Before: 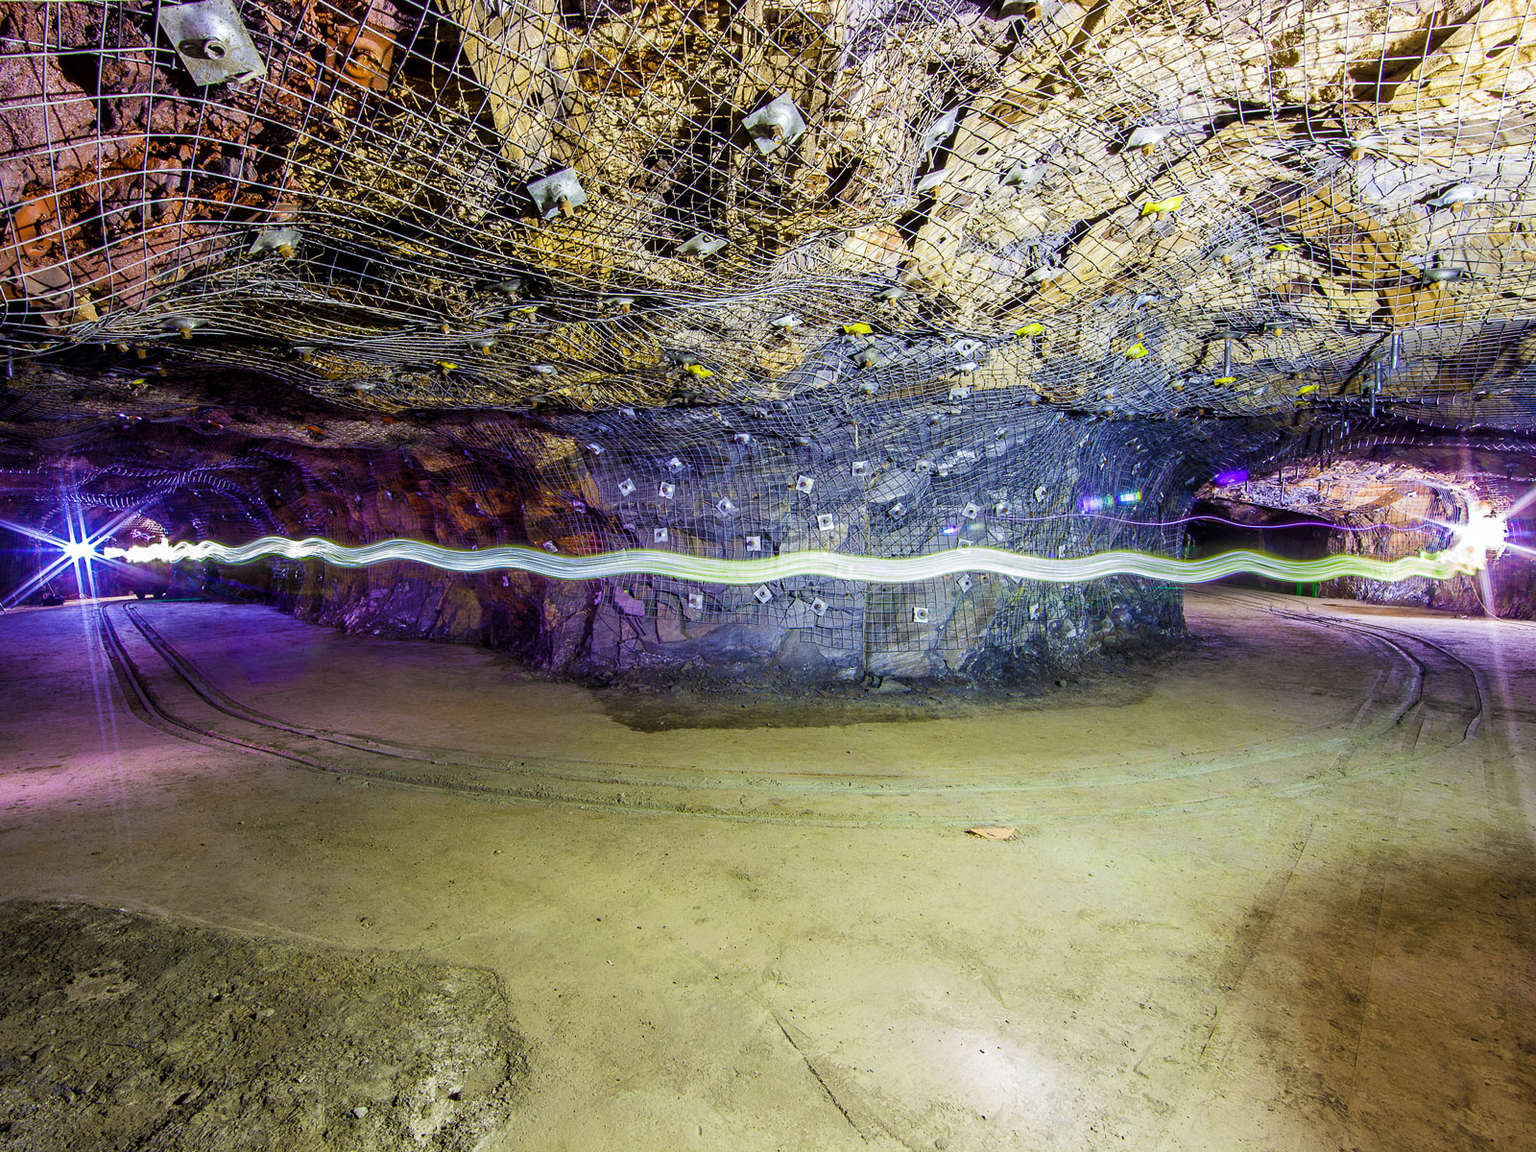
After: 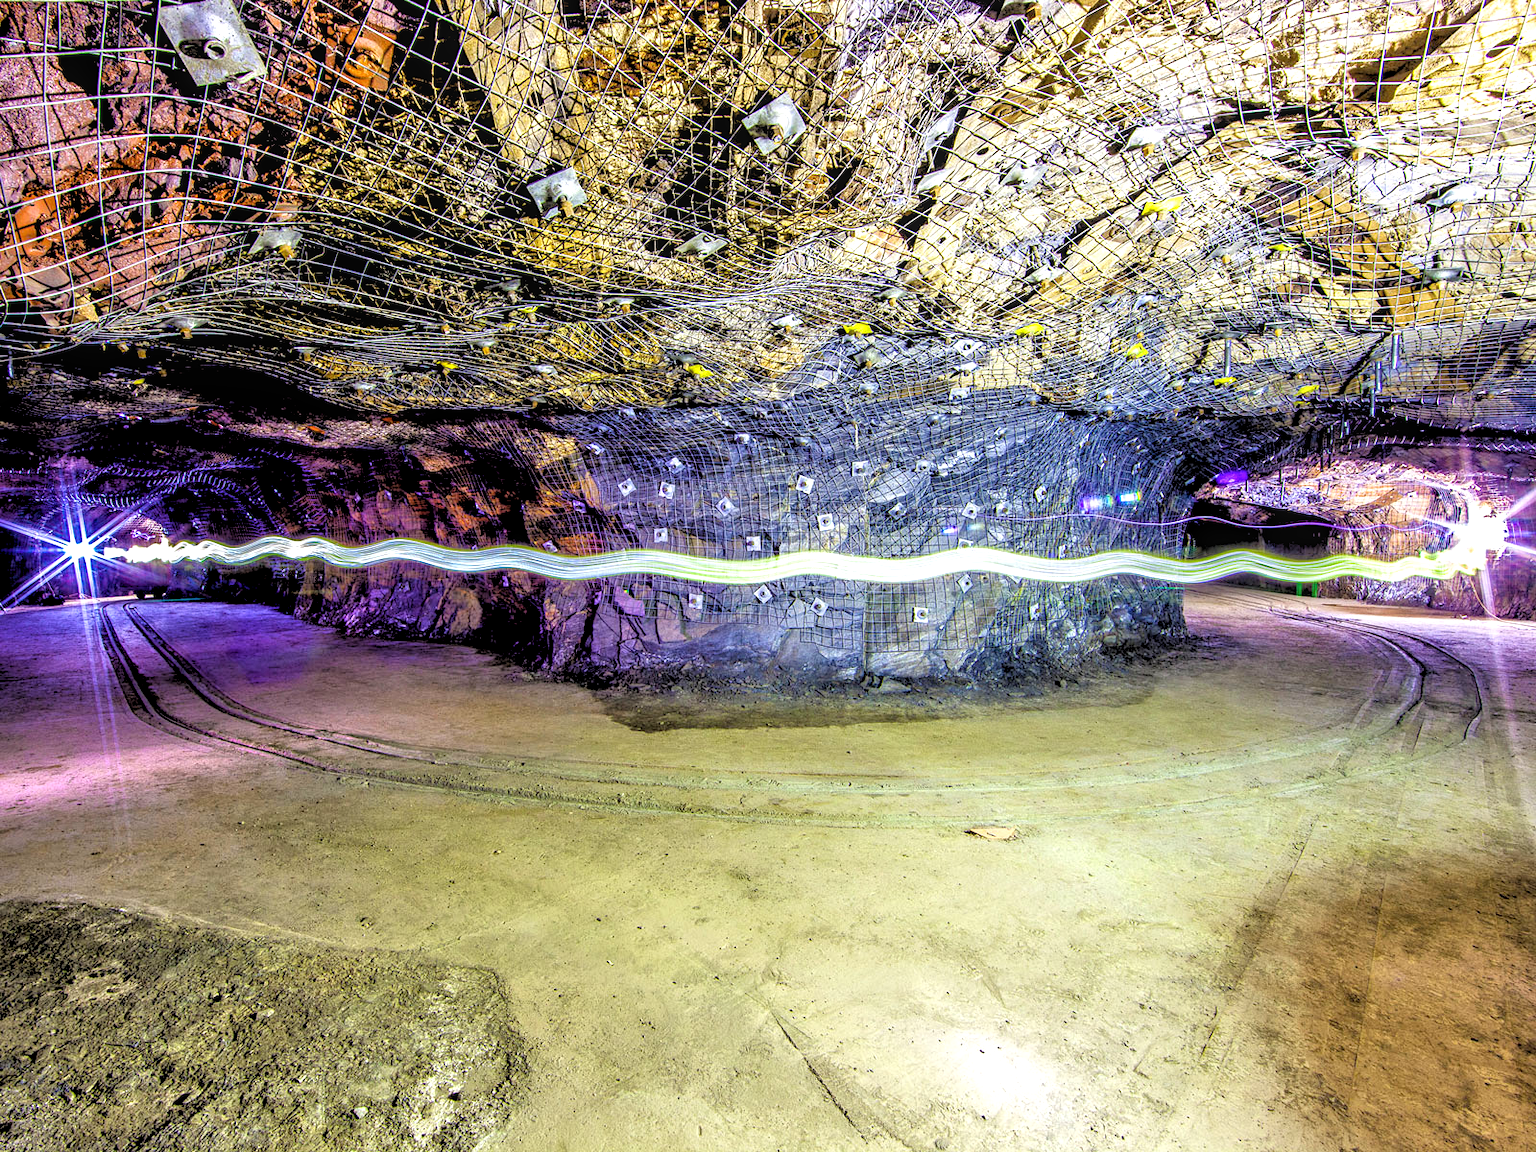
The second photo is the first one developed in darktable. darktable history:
local contrast: on, module defaults
tone equalizer: -7 EV 0.15 EV, -6 EV 0.6 EV, -5 EV 1.15 EV, -4 EV 1.33 EV, -3 EV 1.15 EV, -2 EV 0.6 EV, -1 EV 0.15 EV, mask exposure compensation -0.5 EV
exposure: exposure 0.29 EV, compensate highlight preservation false
rgb levels: levels [[0.034, 0.472, 0.904], [0, 0.5, 1], [0, 0.5, 1]]
